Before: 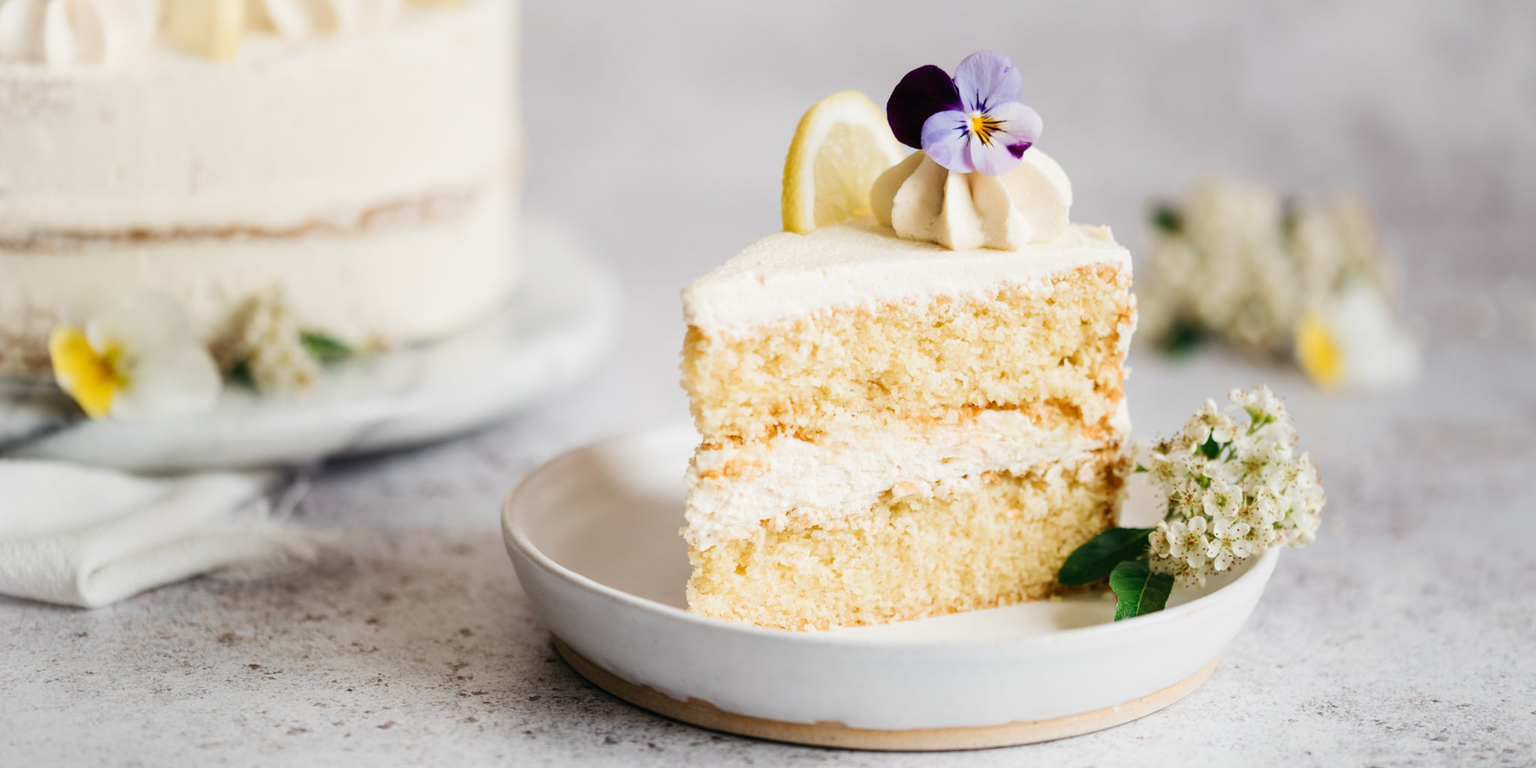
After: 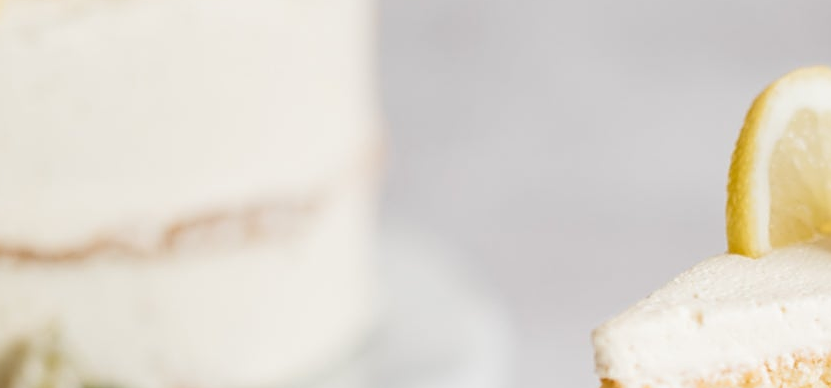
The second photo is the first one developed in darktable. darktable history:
crop: left 15.452%, top 5.459%, right 43.956%, bottom 56.62%
sharpen: amount 0.55
